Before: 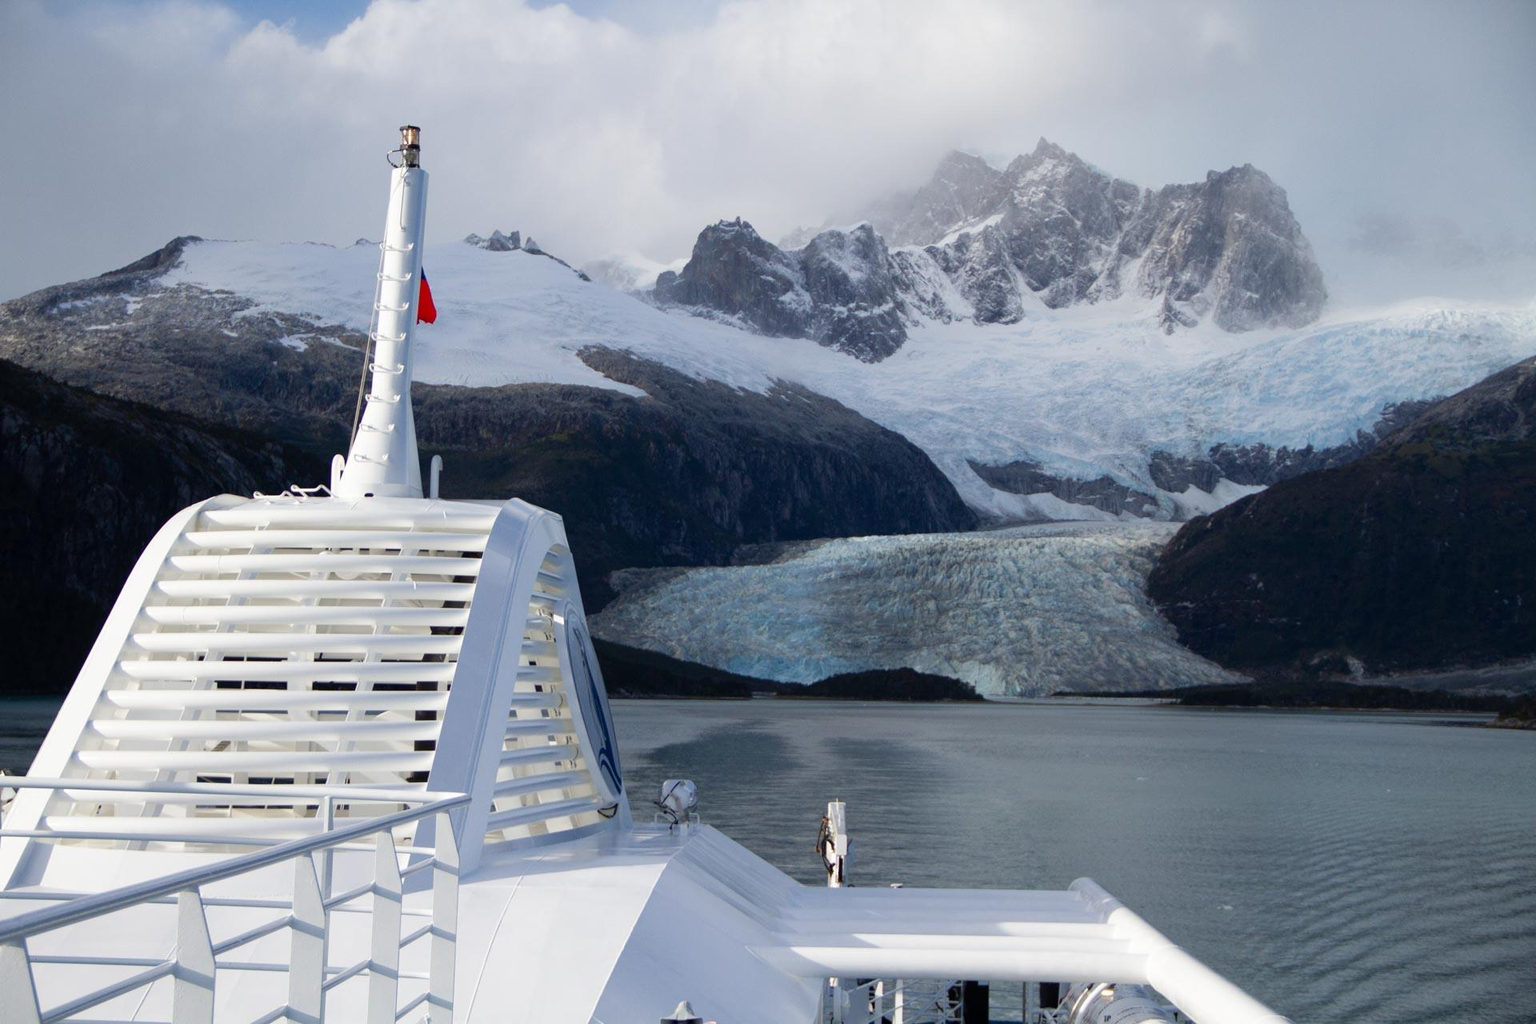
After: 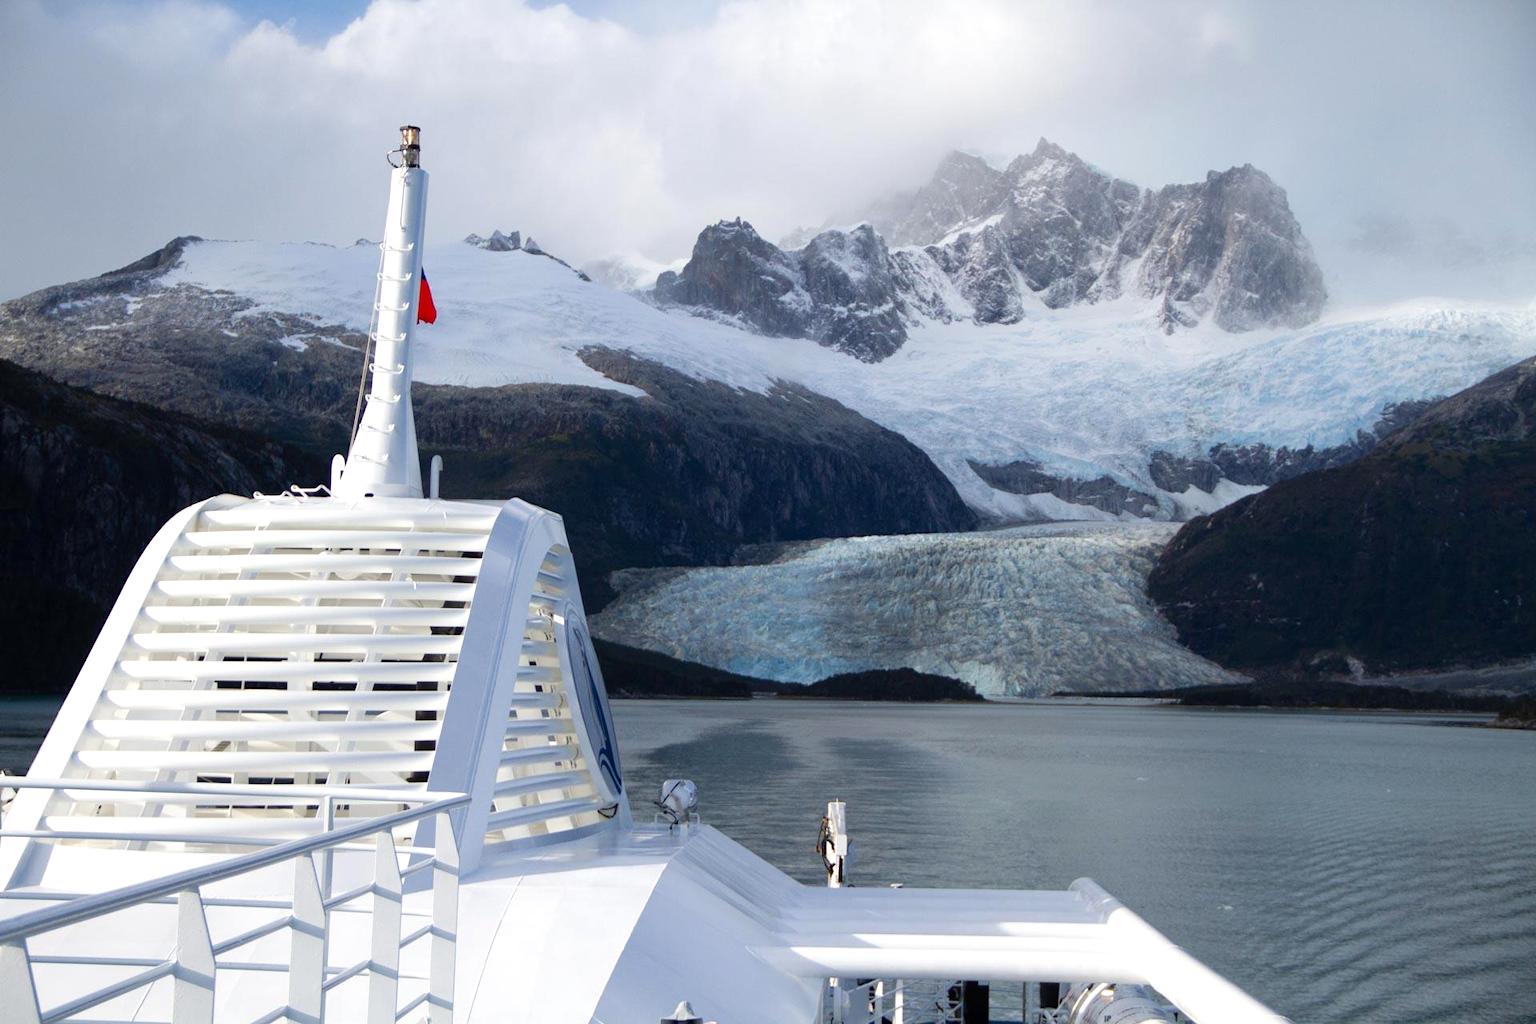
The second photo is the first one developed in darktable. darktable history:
exposure: exposure 0.295 EV, compensate exposure bias true, compensate highlight preservation false
